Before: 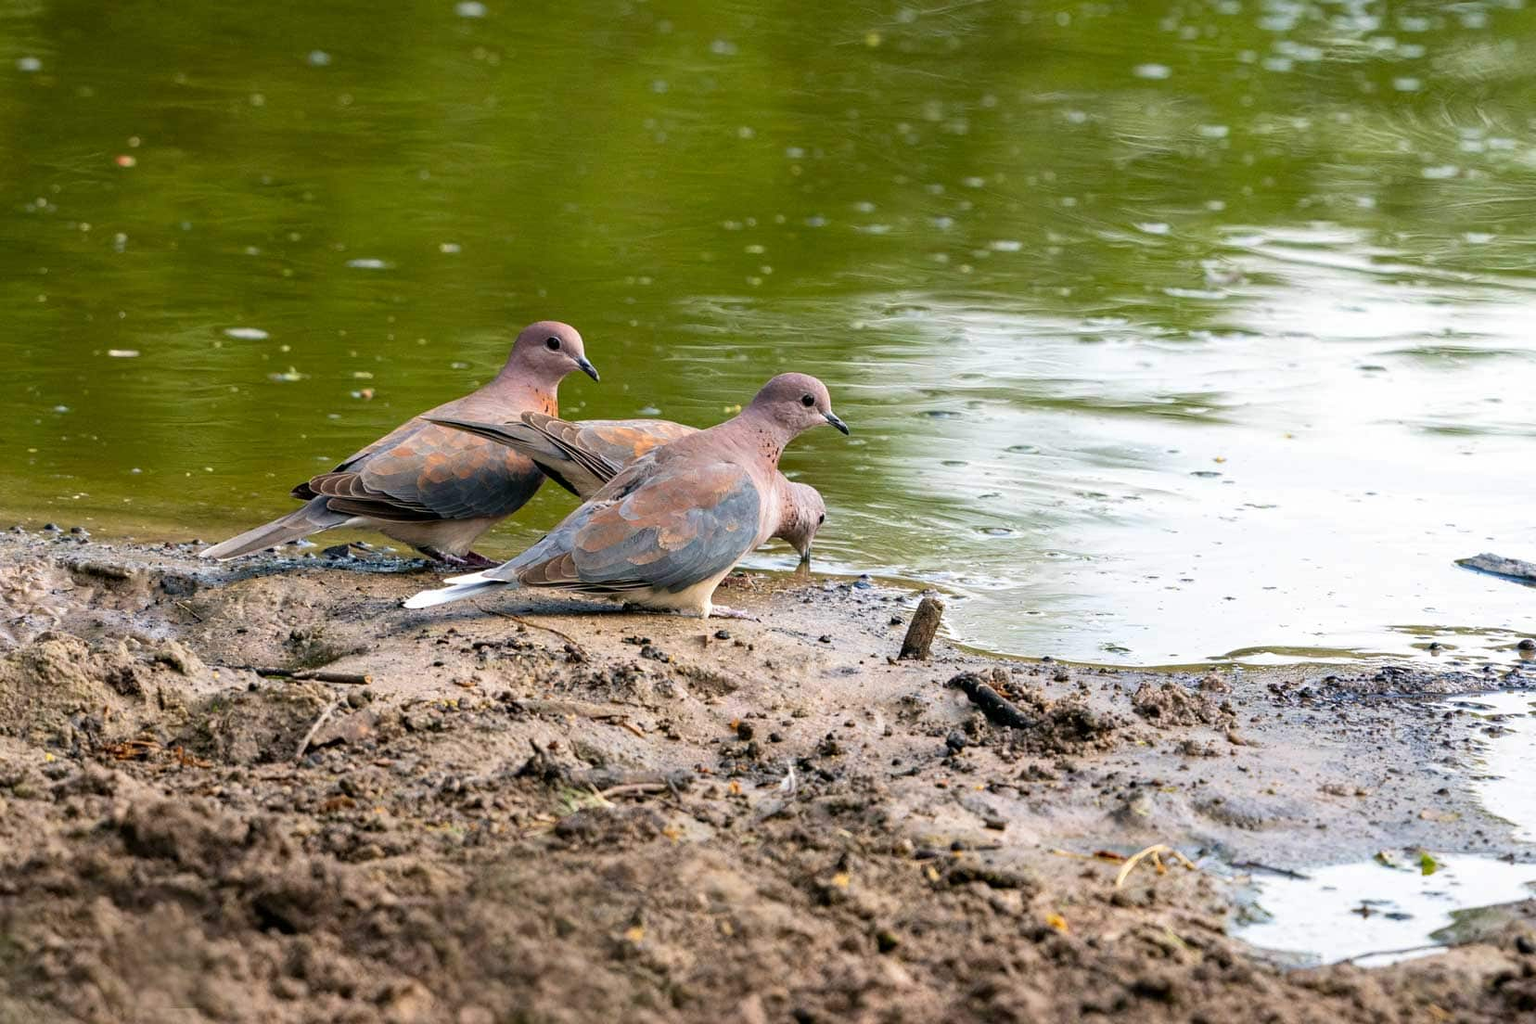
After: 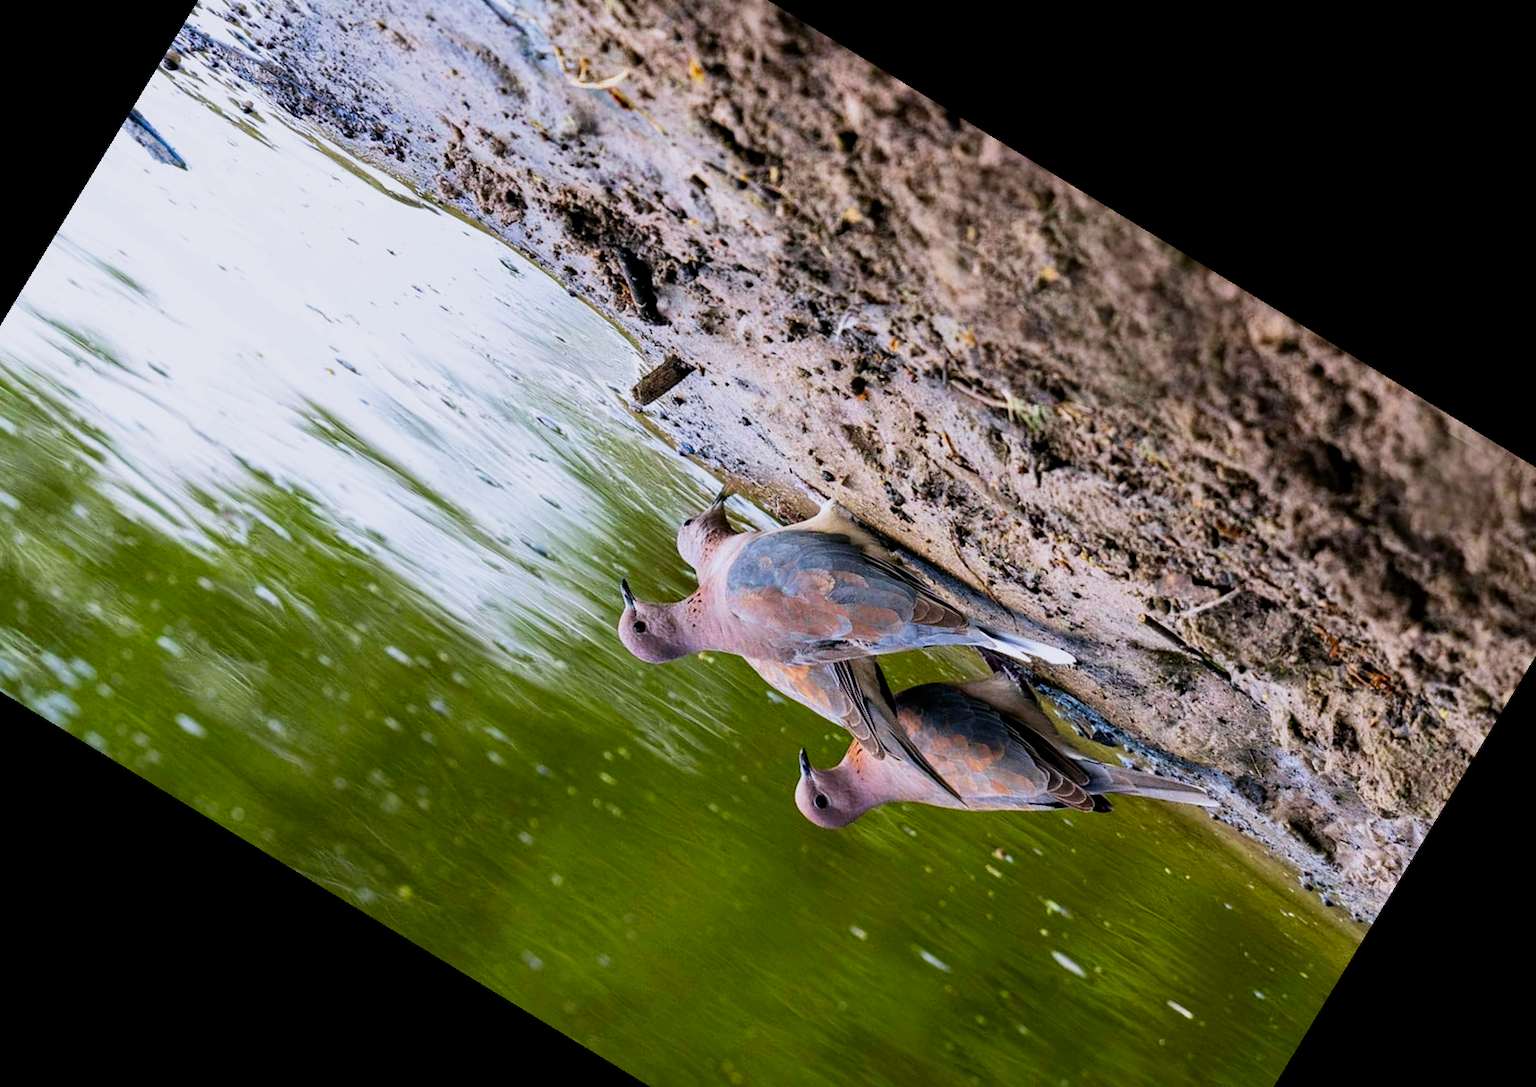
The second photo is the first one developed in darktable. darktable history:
filmic rgb: middle gray luminance 21.73%, black relative exposure -14 EV, white relative exposure 2.96 EV, threshold 6 EV, target black luminance 0%, hardness 8.81, latitude 59.69%, contrast 1.208, highlights saturation mix 5%, shadows ↔ highlights balance 41.6%, add noise in highlights 0, color science v3 (2019), use custom middle-gray values true, iterations of high-quality reconstruction 0, contrast in highlights soft, enable highlight reconstruction true
crop and rotate: angle 148.68°, left 9.111%, top 15.603%, right 4.588%, bottom 17.041%
contrast brightness saturation: contrast 0.09, saturation 0.28
white balance: red 0.967, blue 1.119, emerald 0.756
